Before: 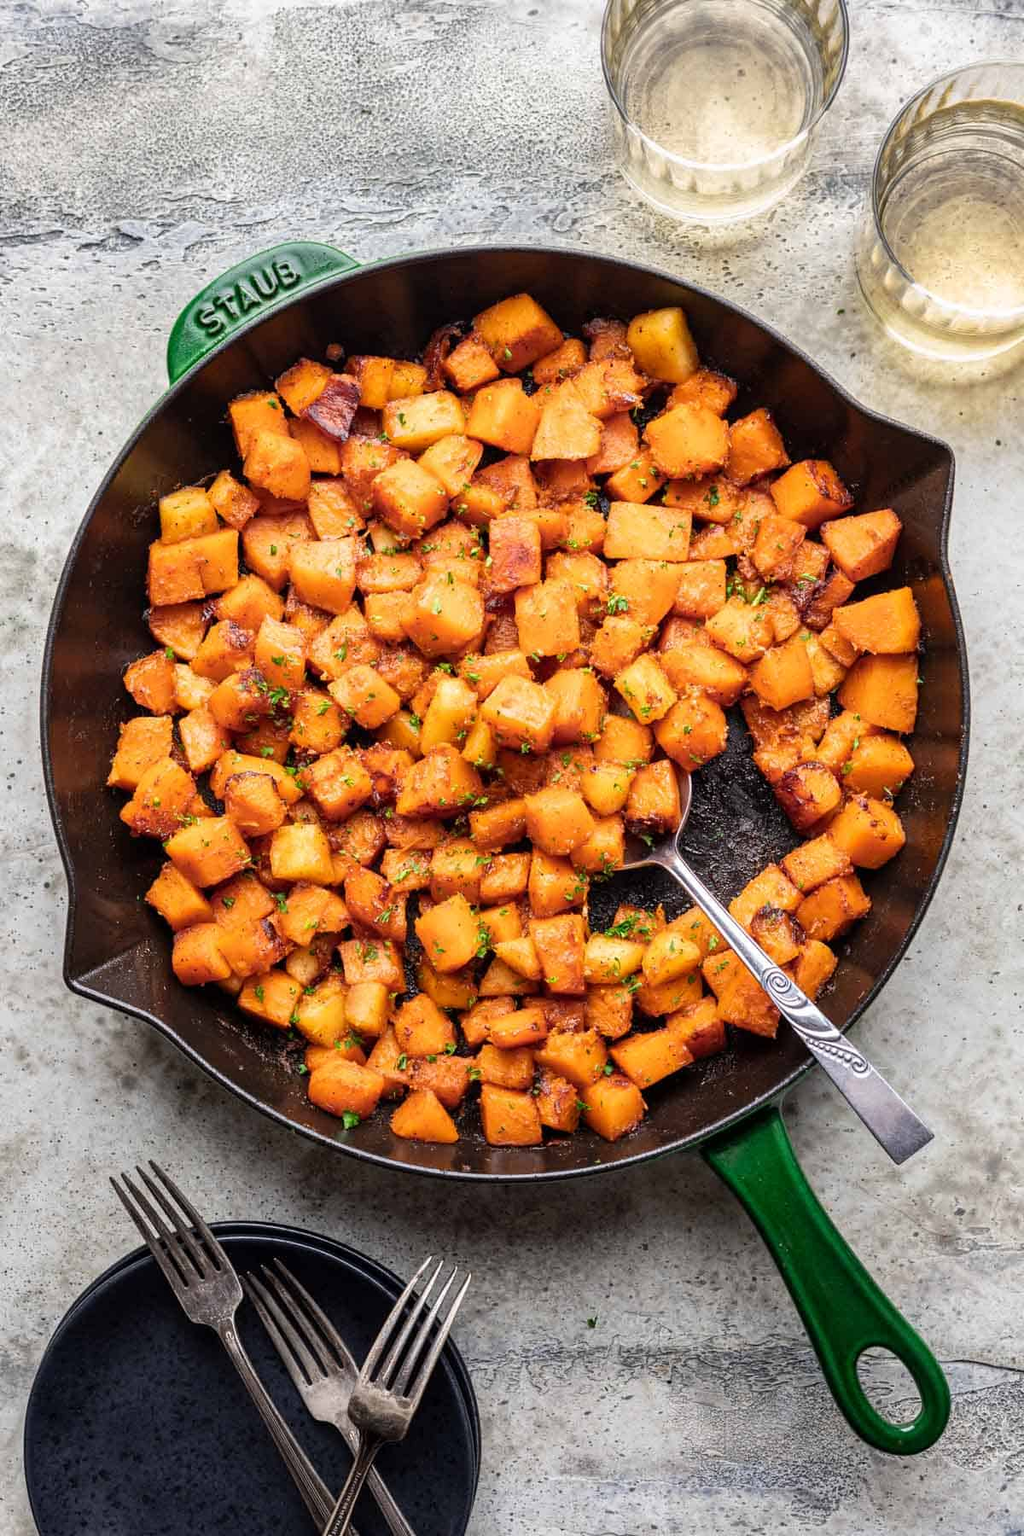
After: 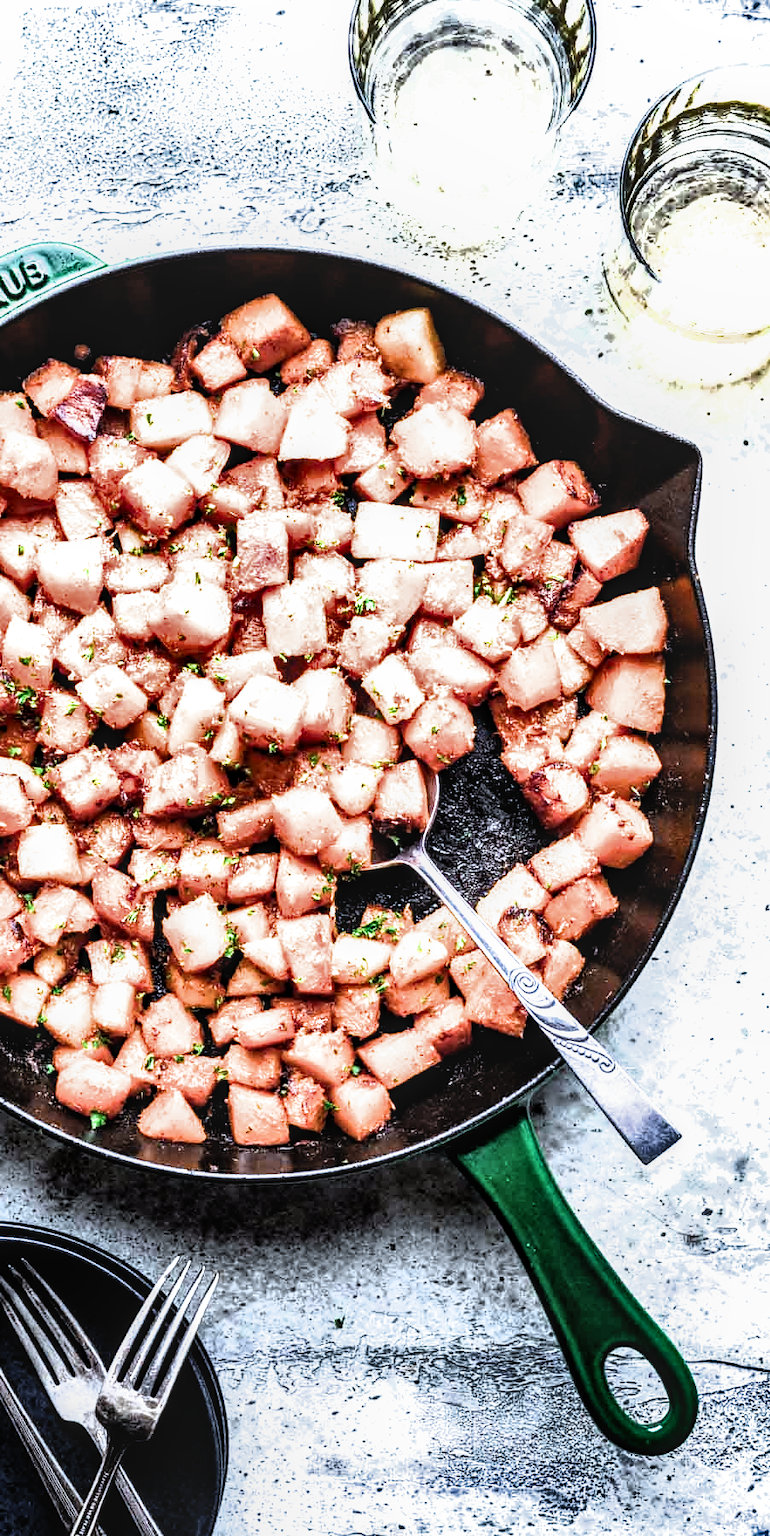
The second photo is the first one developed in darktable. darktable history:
exposure: black level correction 0, exposure 0.694 EV, compensate highlight preservation false
crop and rotate: left 24.673%
local contrast: detail 130%
color calibration: gray › normalize channels true, illuminant as shot in camera, x 0.384, y 0.38, temperature 3934.24 K, gamut compression 0.017
filmic rgb: black relative exposure -8.23 EV, white relative exposure 2.21 EV, hardness 7.09, latitude 86.69%, contrast 1.703, highlights saturation mix -3.32%, shadows ↔ highlights balance -2.15%
tone equalizer: on, module defaults
shadows and highlights: radius 109.33, shadows 44.99, highlights -66.85, low approximation 0.01, soften with gaussian
